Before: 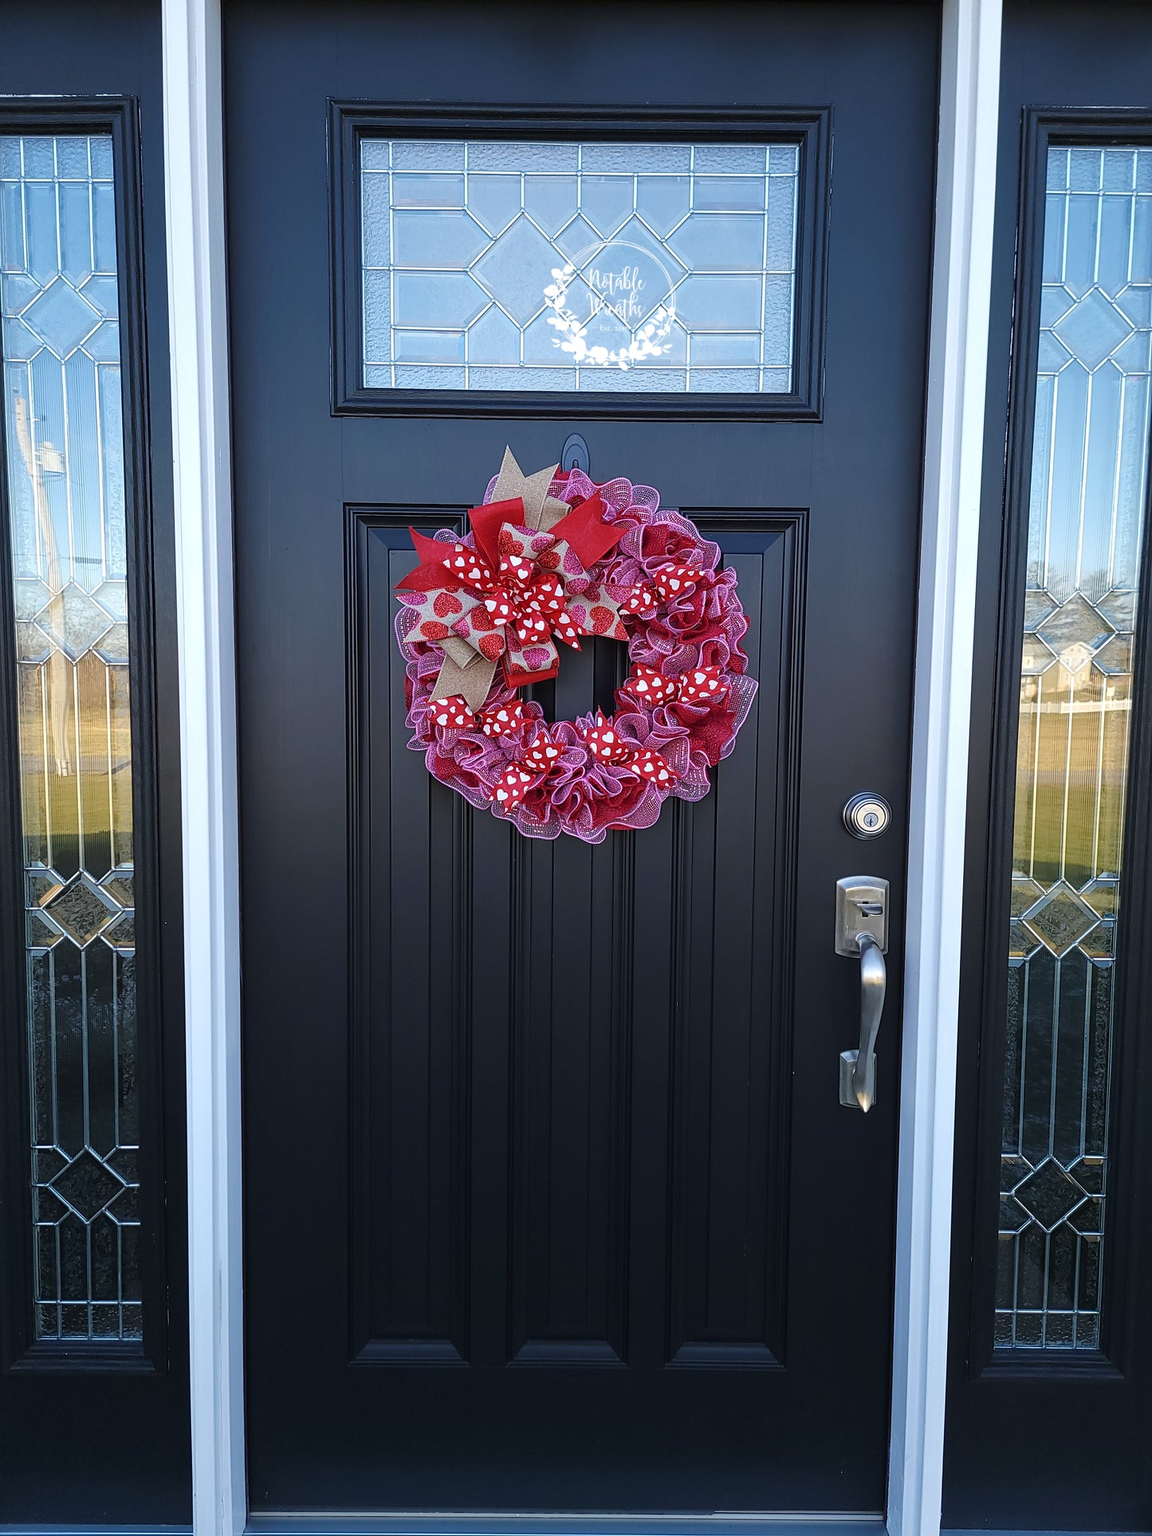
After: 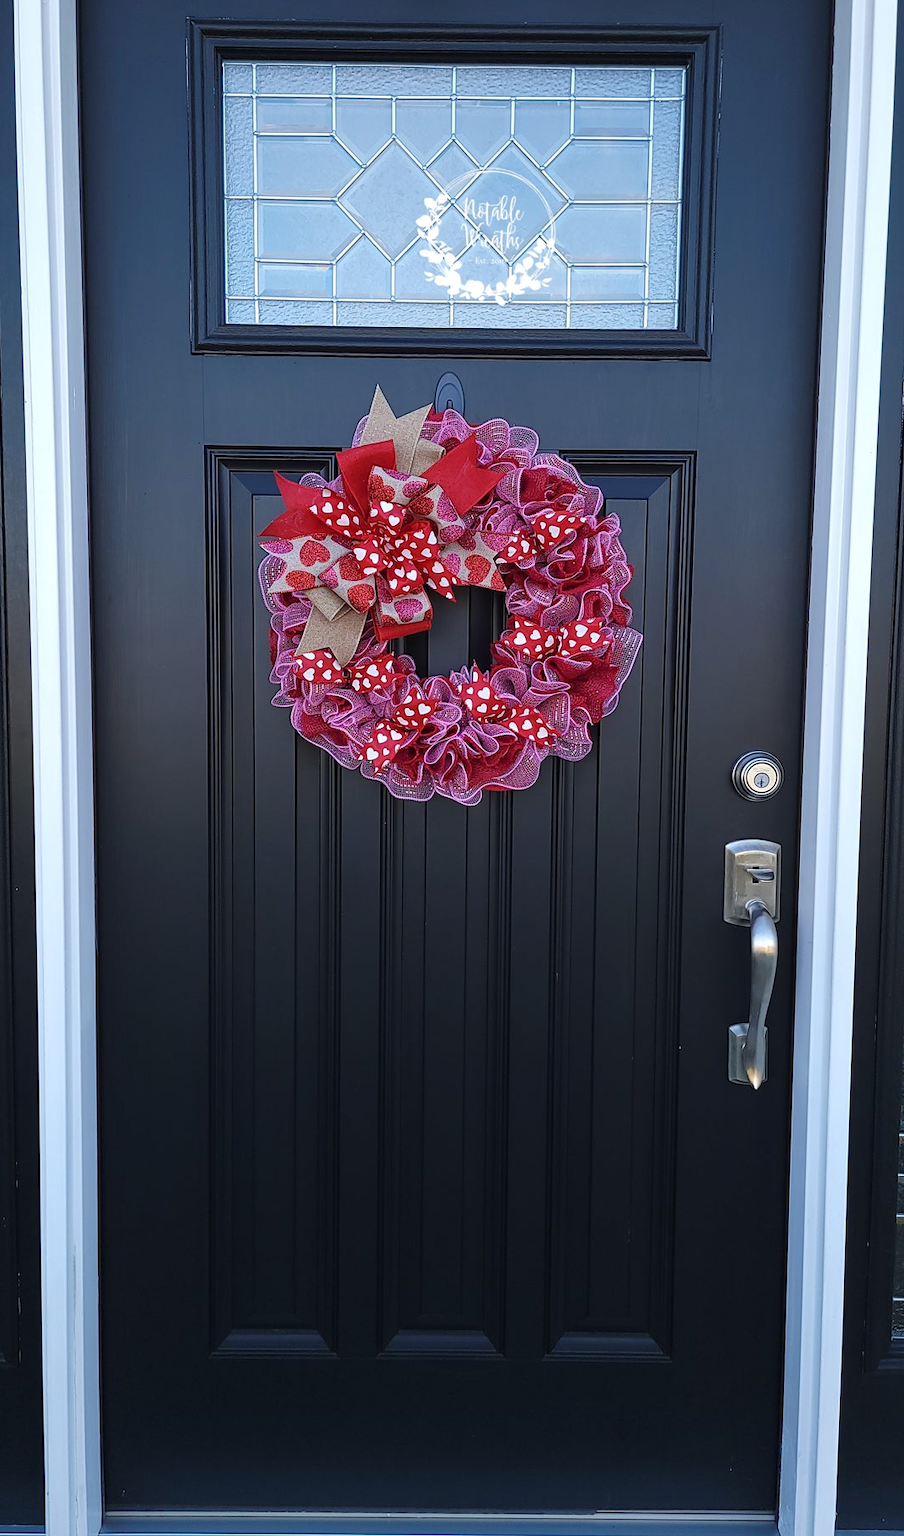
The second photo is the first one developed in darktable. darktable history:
crop and rotate: left 13.068%, top 5.317%, right 12.581%
